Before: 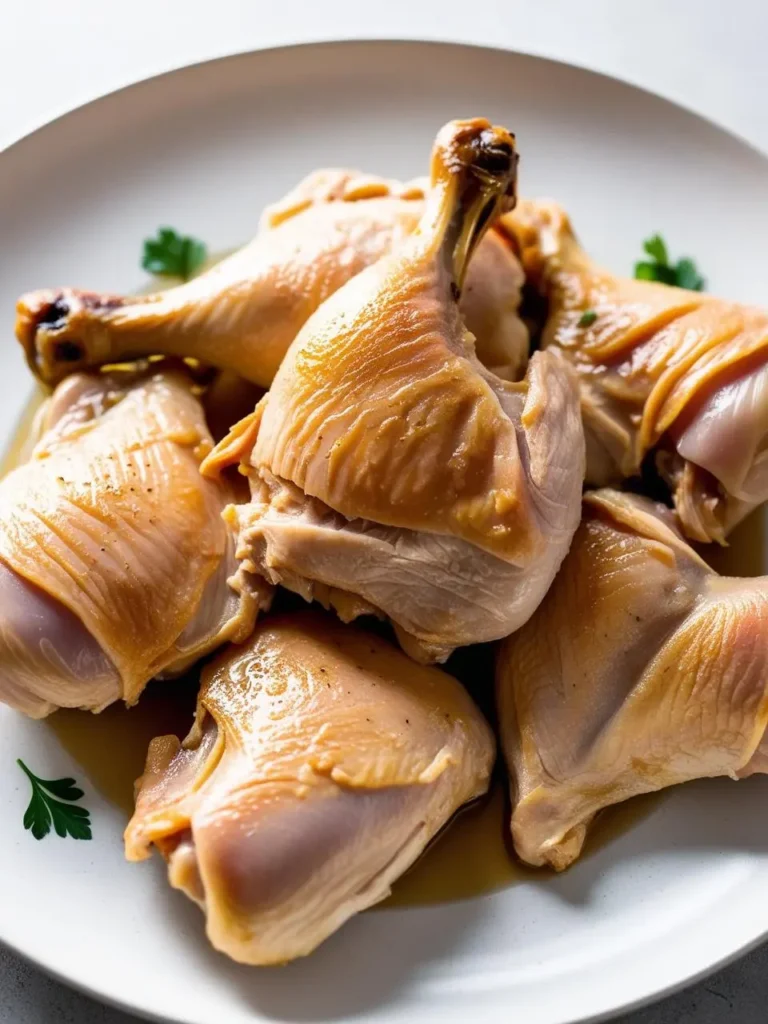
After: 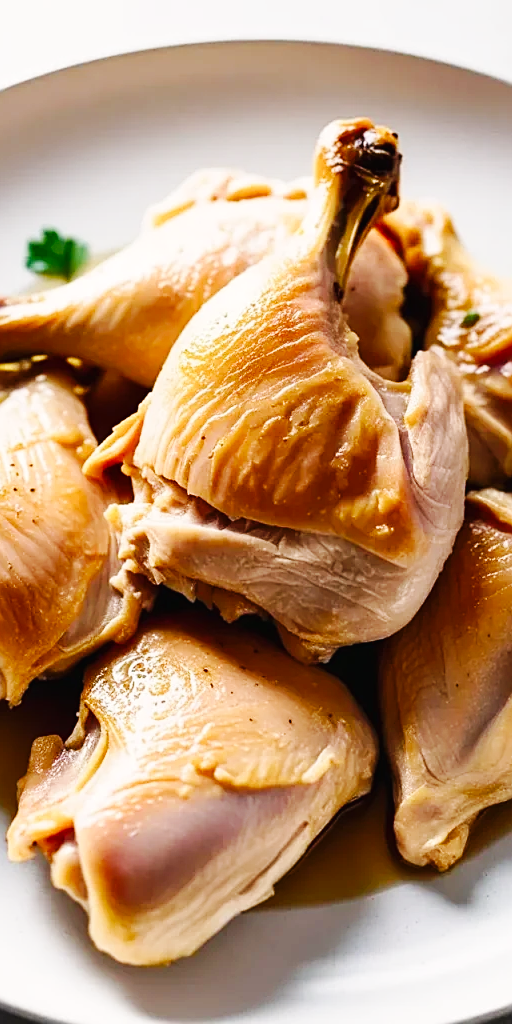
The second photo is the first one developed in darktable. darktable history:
sharpen: on, module defaults
crop and rotate: left 15.319%, right 17.946%
color balance rgb: shadows lift › luminance -9.689%, highlights gain › chroma 1.107%, highlights gain › hue 53.89°, global offset › luminance 0.219%, global offset › hue 169.94°, perceptual saturation grading › global saturation -0.017%, perceptual saturation grading › highlights -19.703%, perceptual saturation grading › shadows 20.154%, global vibrance 14.199%
base curve: curves: ch0 [(0, 0) (0.032, 0.025) (0.121, 0.166) (0.206, 0.329) (0.605, 0.79) (1, 1)], preserve colors none
